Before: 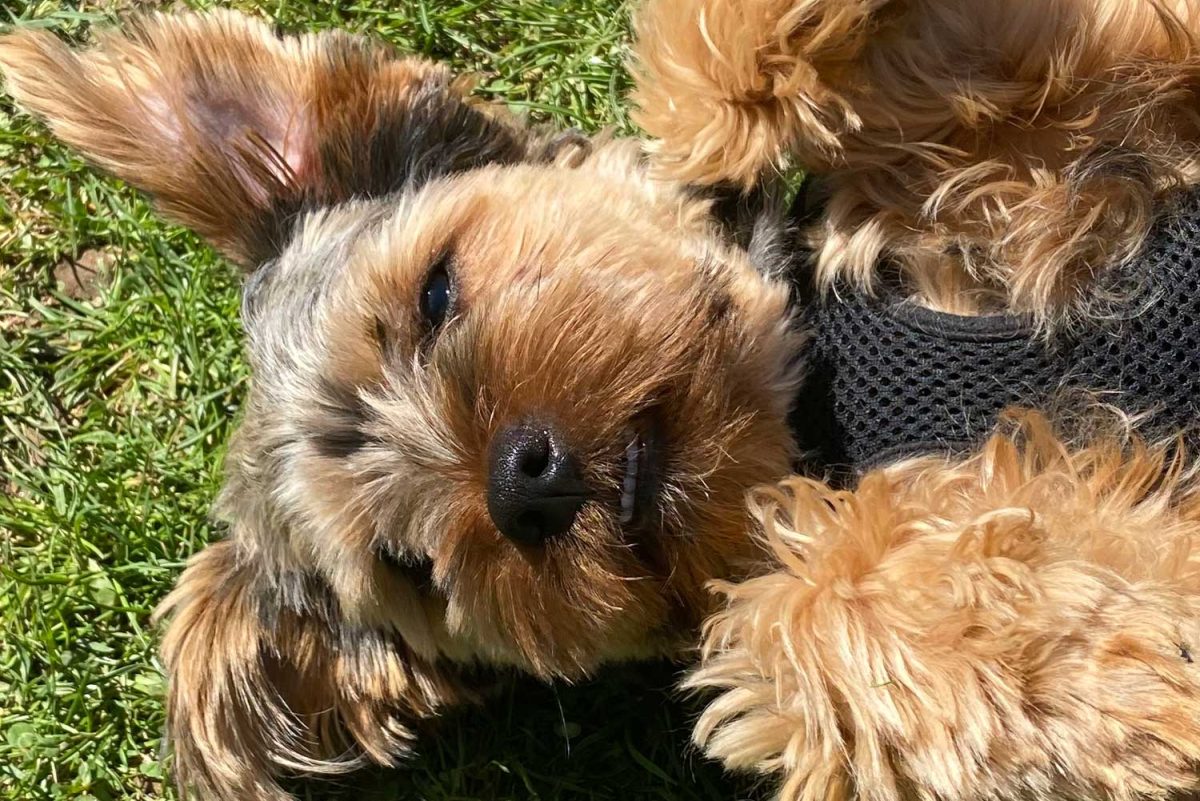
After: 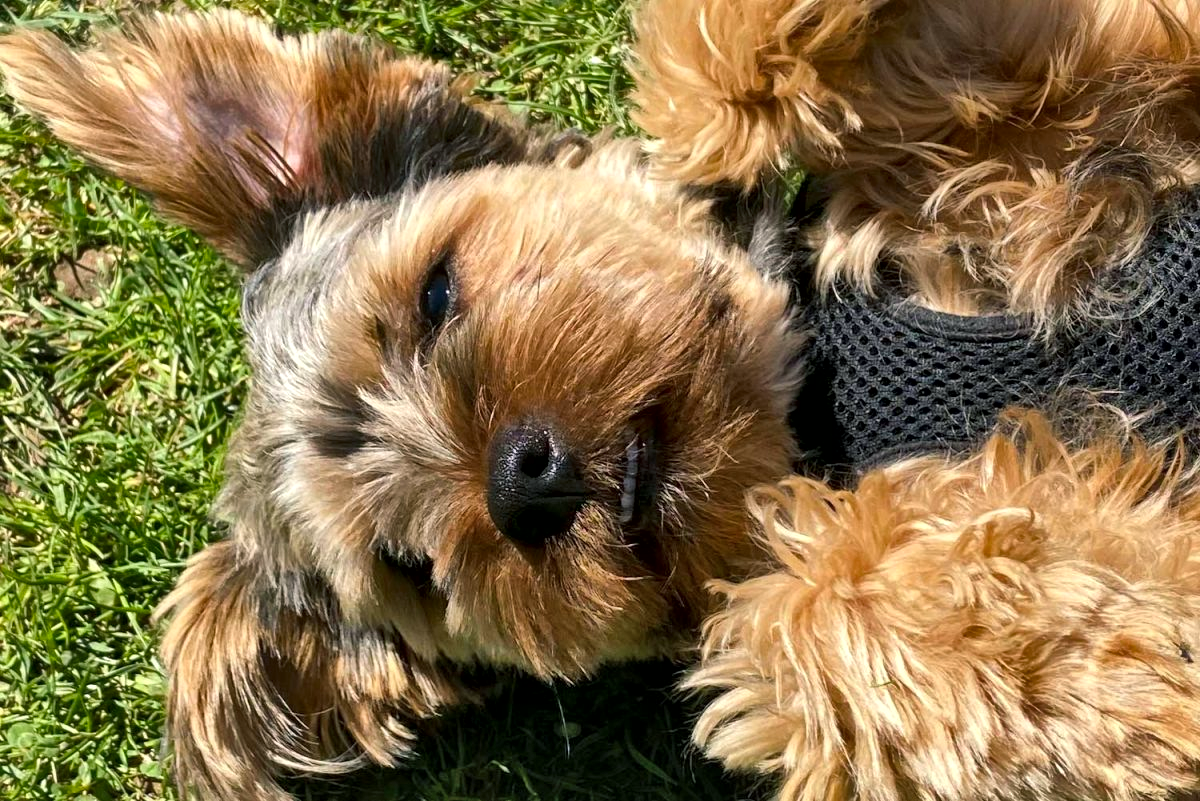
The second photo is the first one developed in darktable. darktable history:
shadows and highlights: soften with gaussian
local contrast: mode bilateral grid, contrast 20, coarseness 51, detail 147%, midtone range 0.2
color balance rgb: shadows lift › chroma 2.041%, shadows lift › hue 214.4°, perceptual saturation grading › global saturation 0.083%, perceptual saturation grading › mid-tones 11.148%, global vibrance 20%
tone equalizer: on, module defaults
